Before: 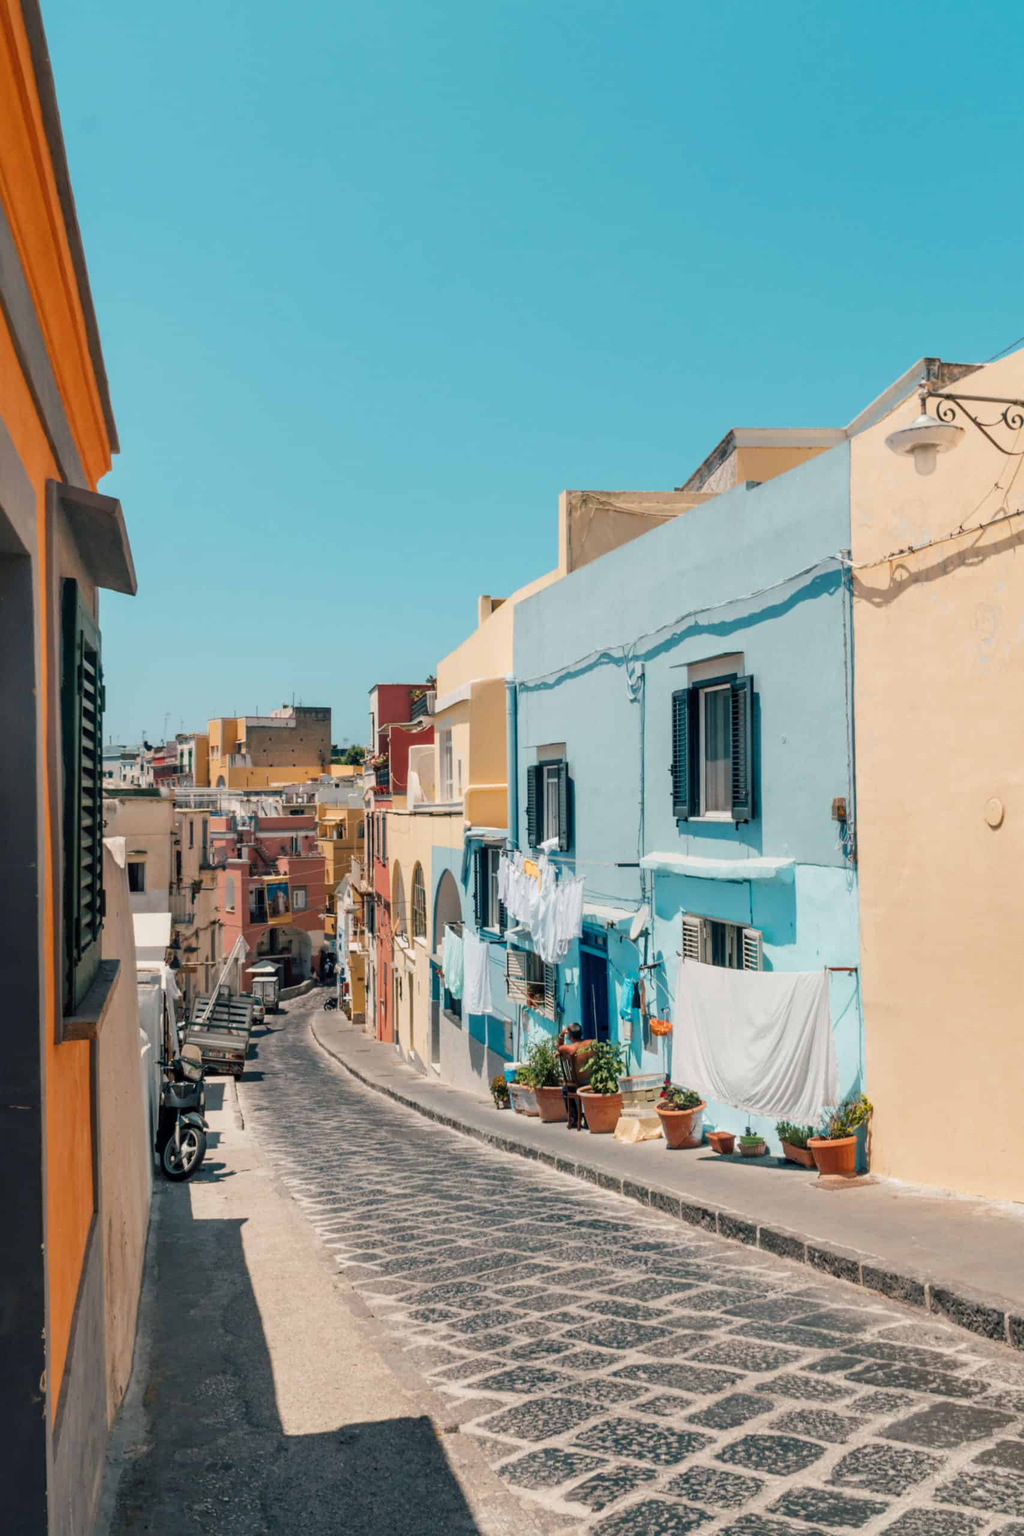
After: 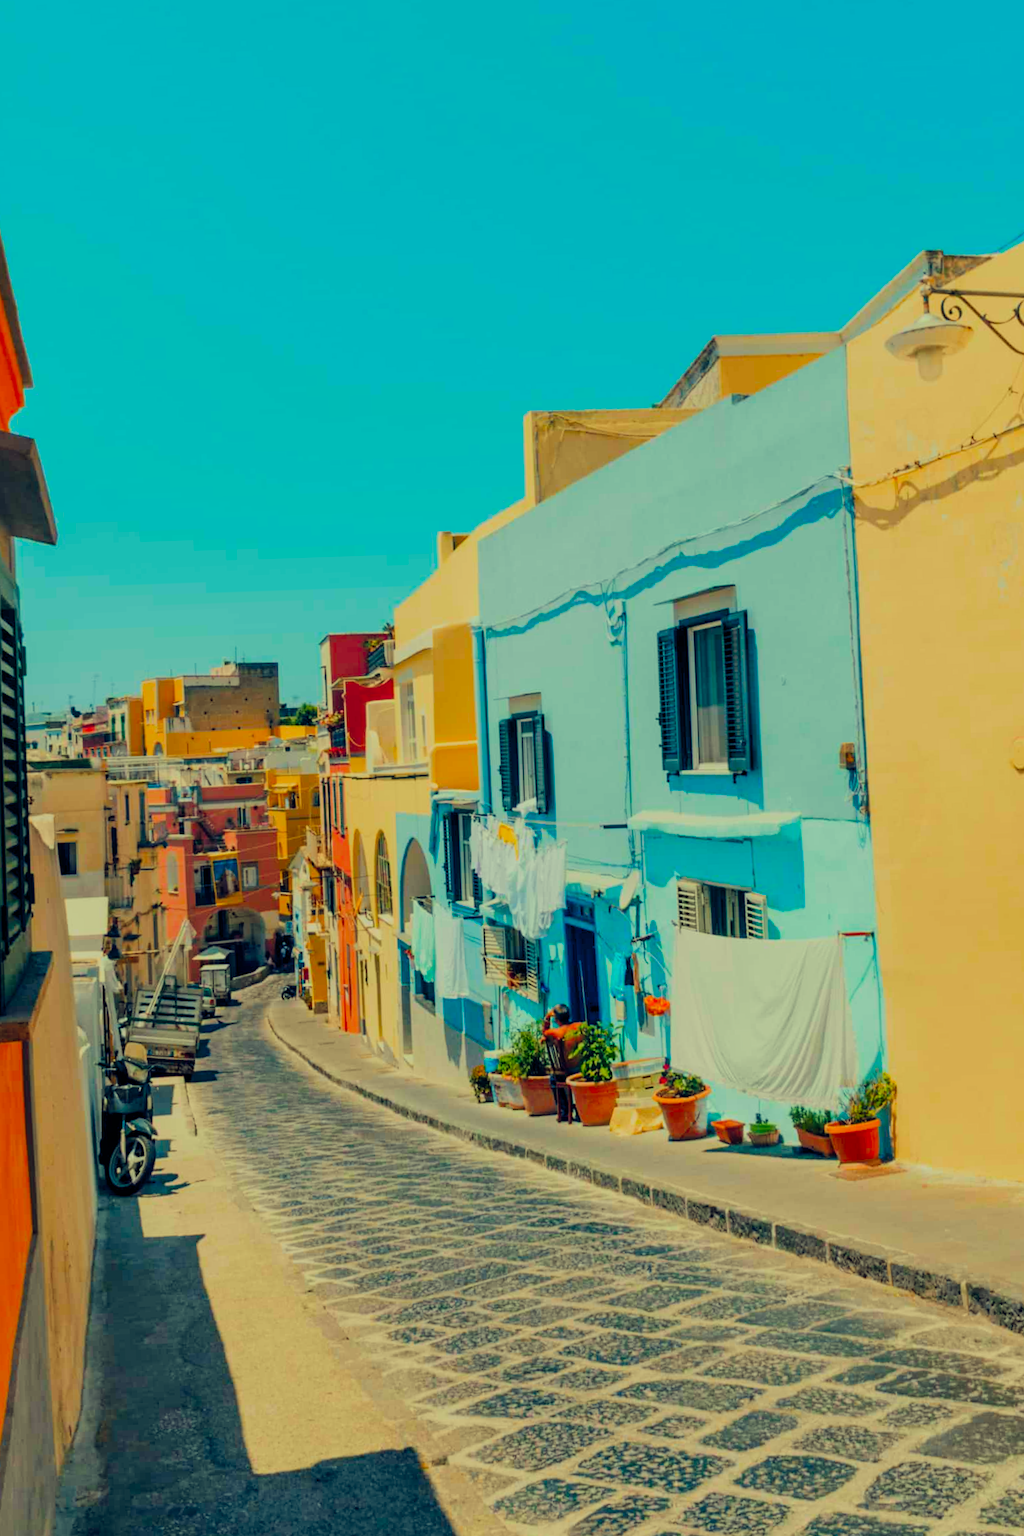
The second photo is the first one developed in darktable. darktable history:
color correction: highlights a* -10.77, highlights b* 9.8, saturation 1.72
color balance rgb: shadows lift › hue 87.51°, highlights gain › chroma 1.35%, highlights gain › hue 55.1°, global offset › chroma 0.13%, global offset › hue 253.66°, perceptual saturation grading › global saturation 16.38%
filmic rgb: black relative exposure -7.15 EV, white relative exposure 5.36 EV, hardness 3.02, color science v6 (2022)
crop and rotate: angle 1.96°, left 5.673%, top 5.673%
